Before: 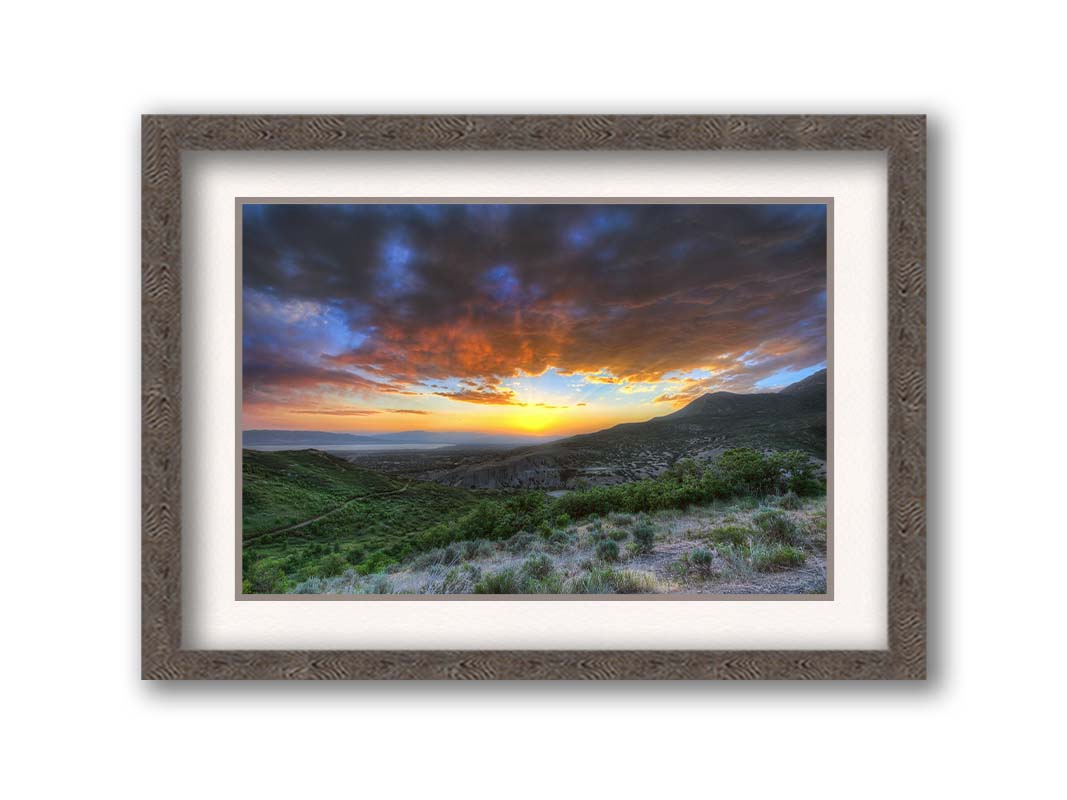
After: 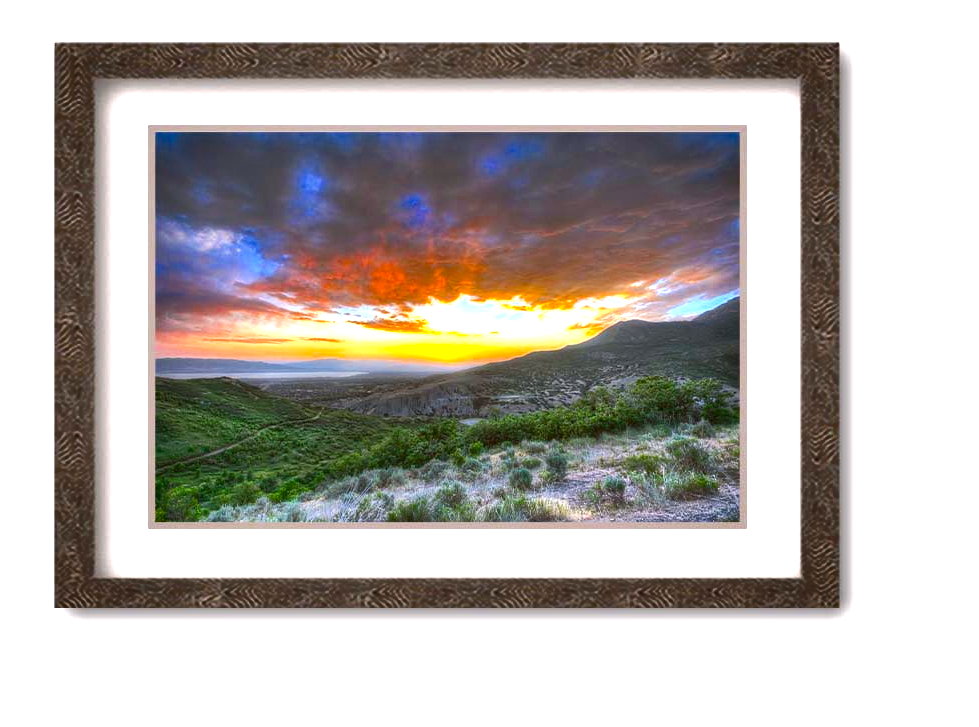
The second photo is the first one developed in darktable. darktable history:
exposure: black level correction 0.001, exposure 1.132 EV, compensate exposure bias true, compensate highlight preservation false
color balance rgb: global offset › luminance 0.242%, perceptual saturation grading › global saturation 17.167%, saturation formula JzAzBz (2021)
shadows and highlights: shadows 20.92, highlights -35.68, soften with gaussian
crop and rotate: left 8.243%, top 9.043%
color correction: highlights a* 3.06, highlights b* -0.995, shadows a* -0.093, shadows b* 2.02, saturation 0.981
